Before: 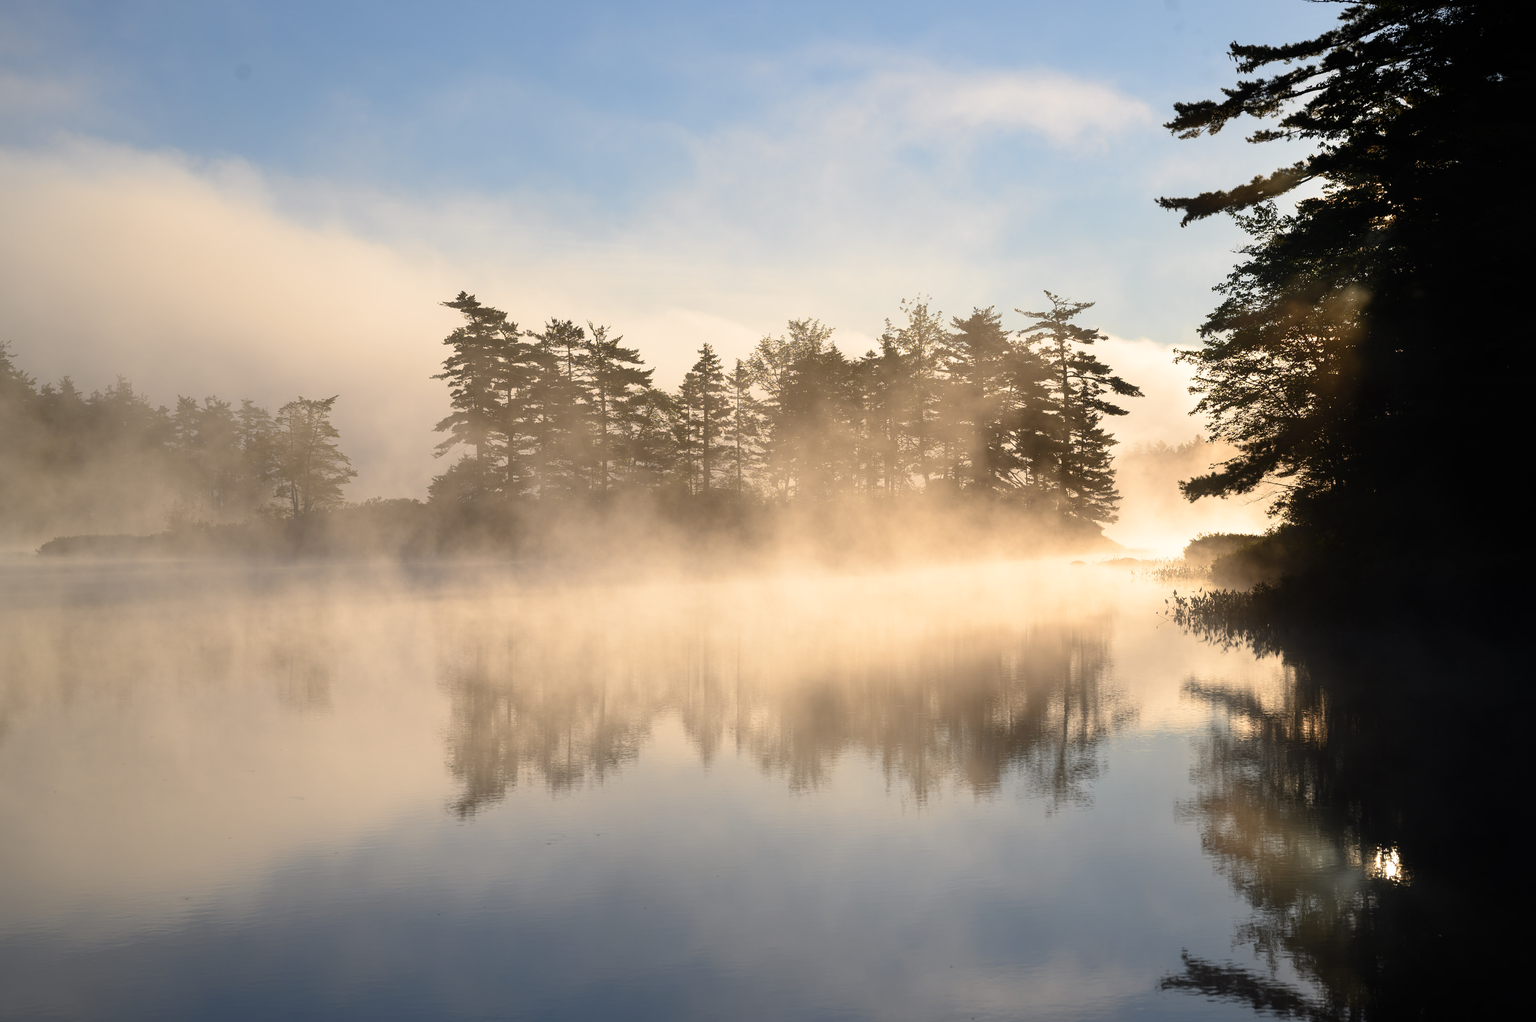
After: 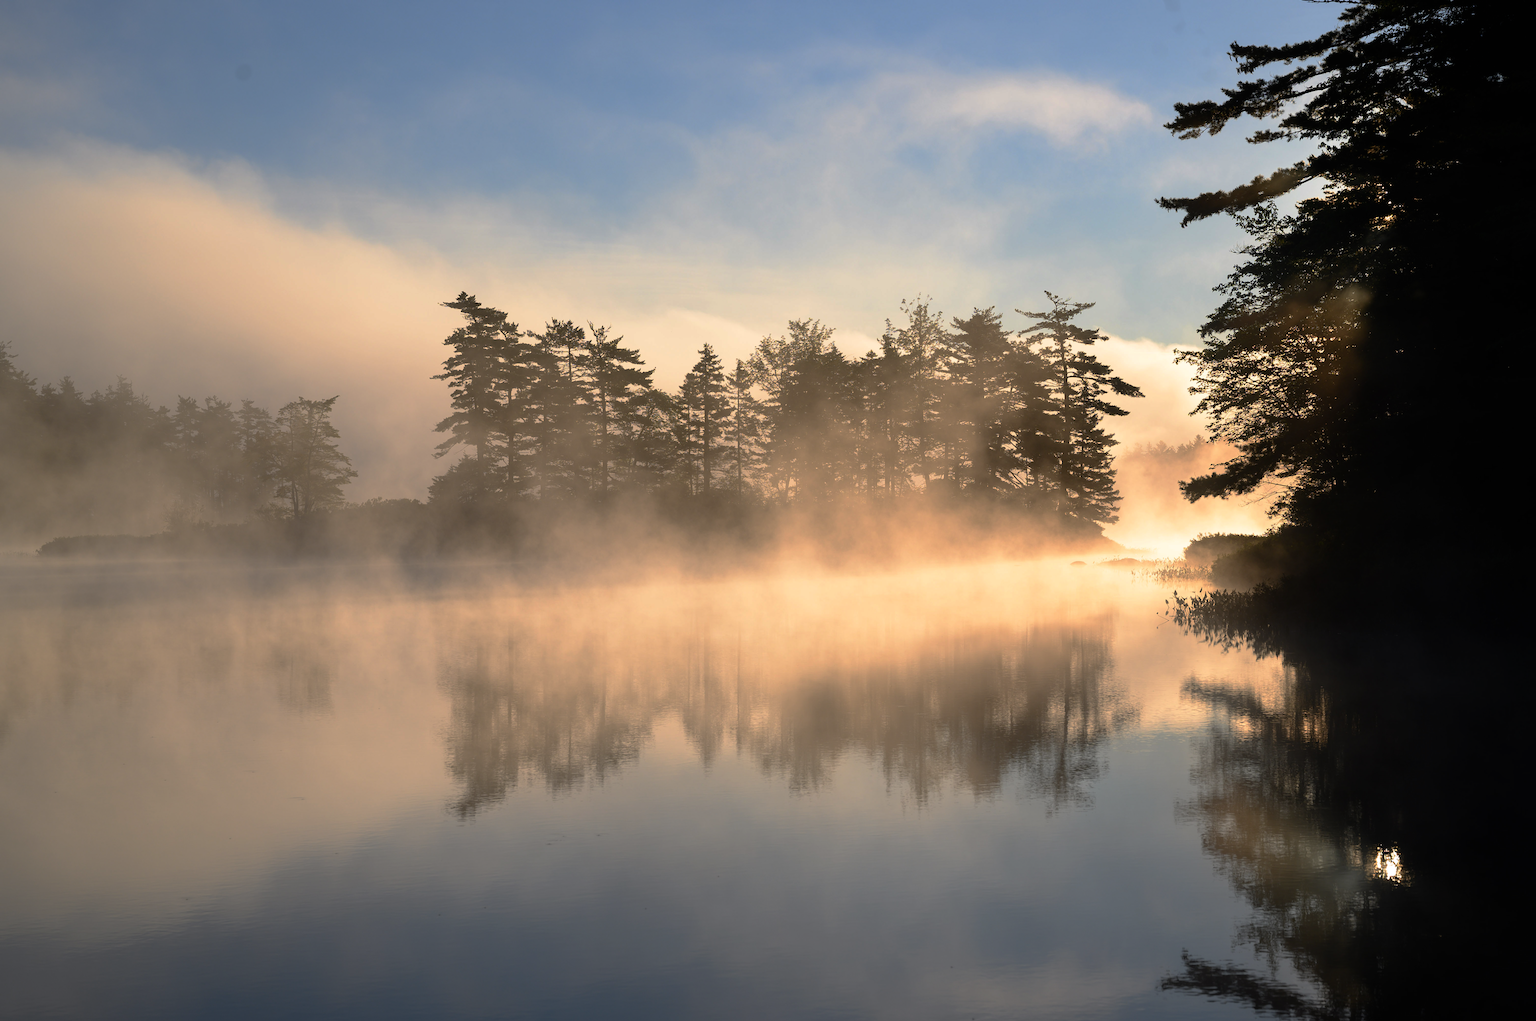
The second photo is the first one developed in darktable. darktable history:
base curve: curves: ch0 [(0, 0) (0.595, 0.418) (1, 1)], preserve colors none
crop: bottom 0.071%
